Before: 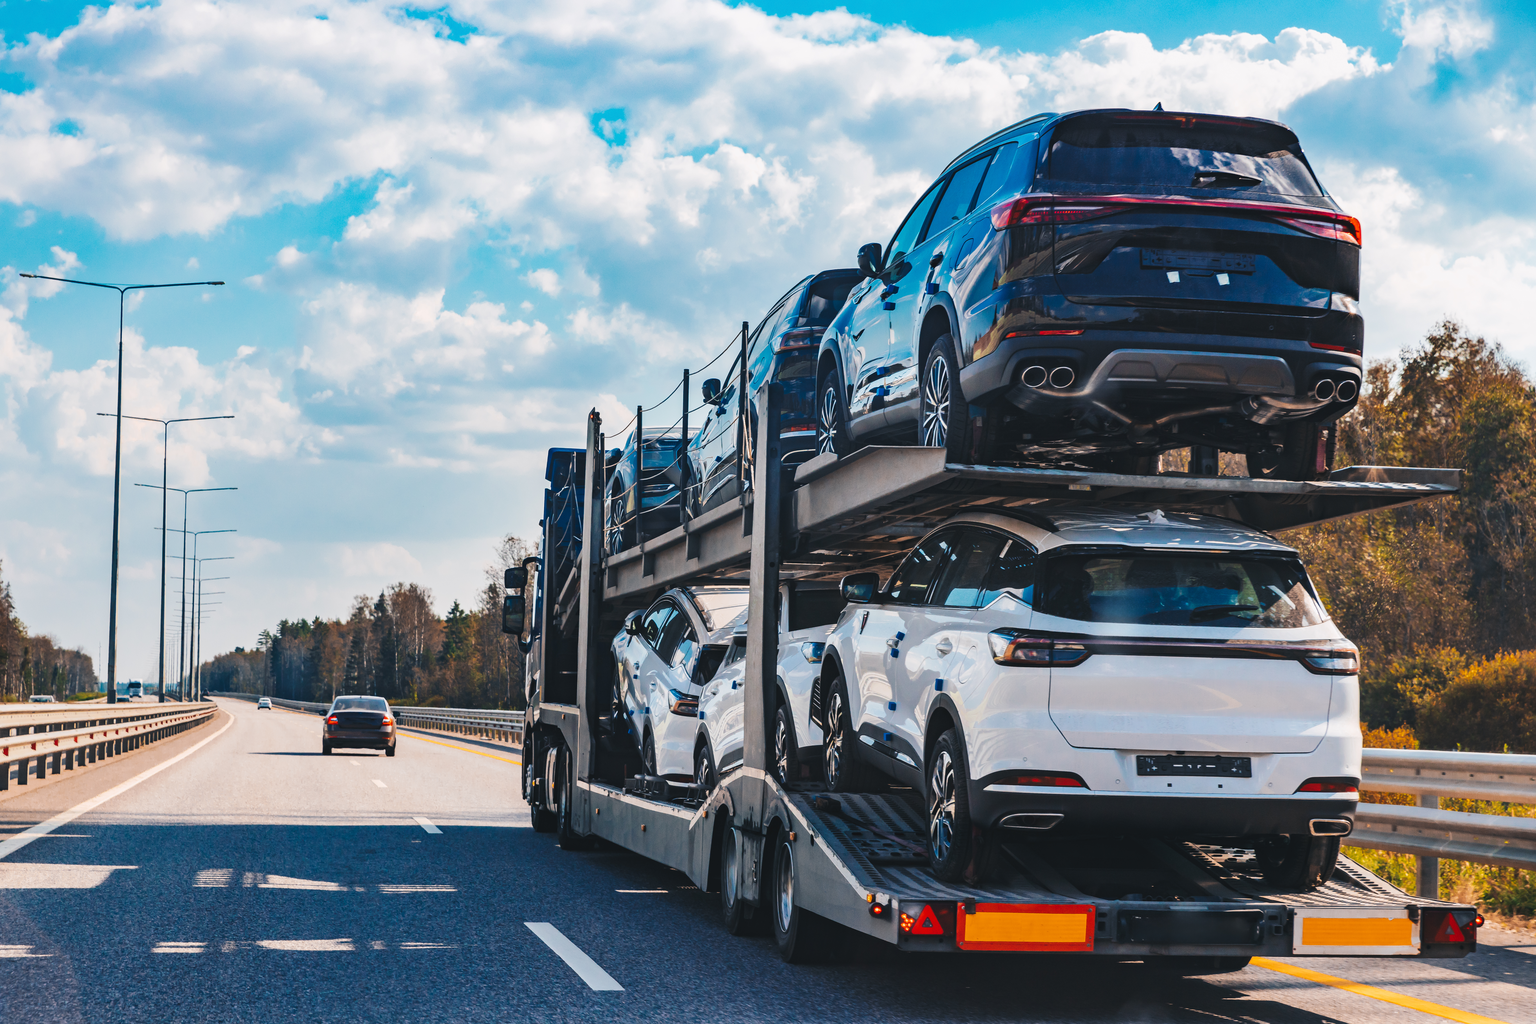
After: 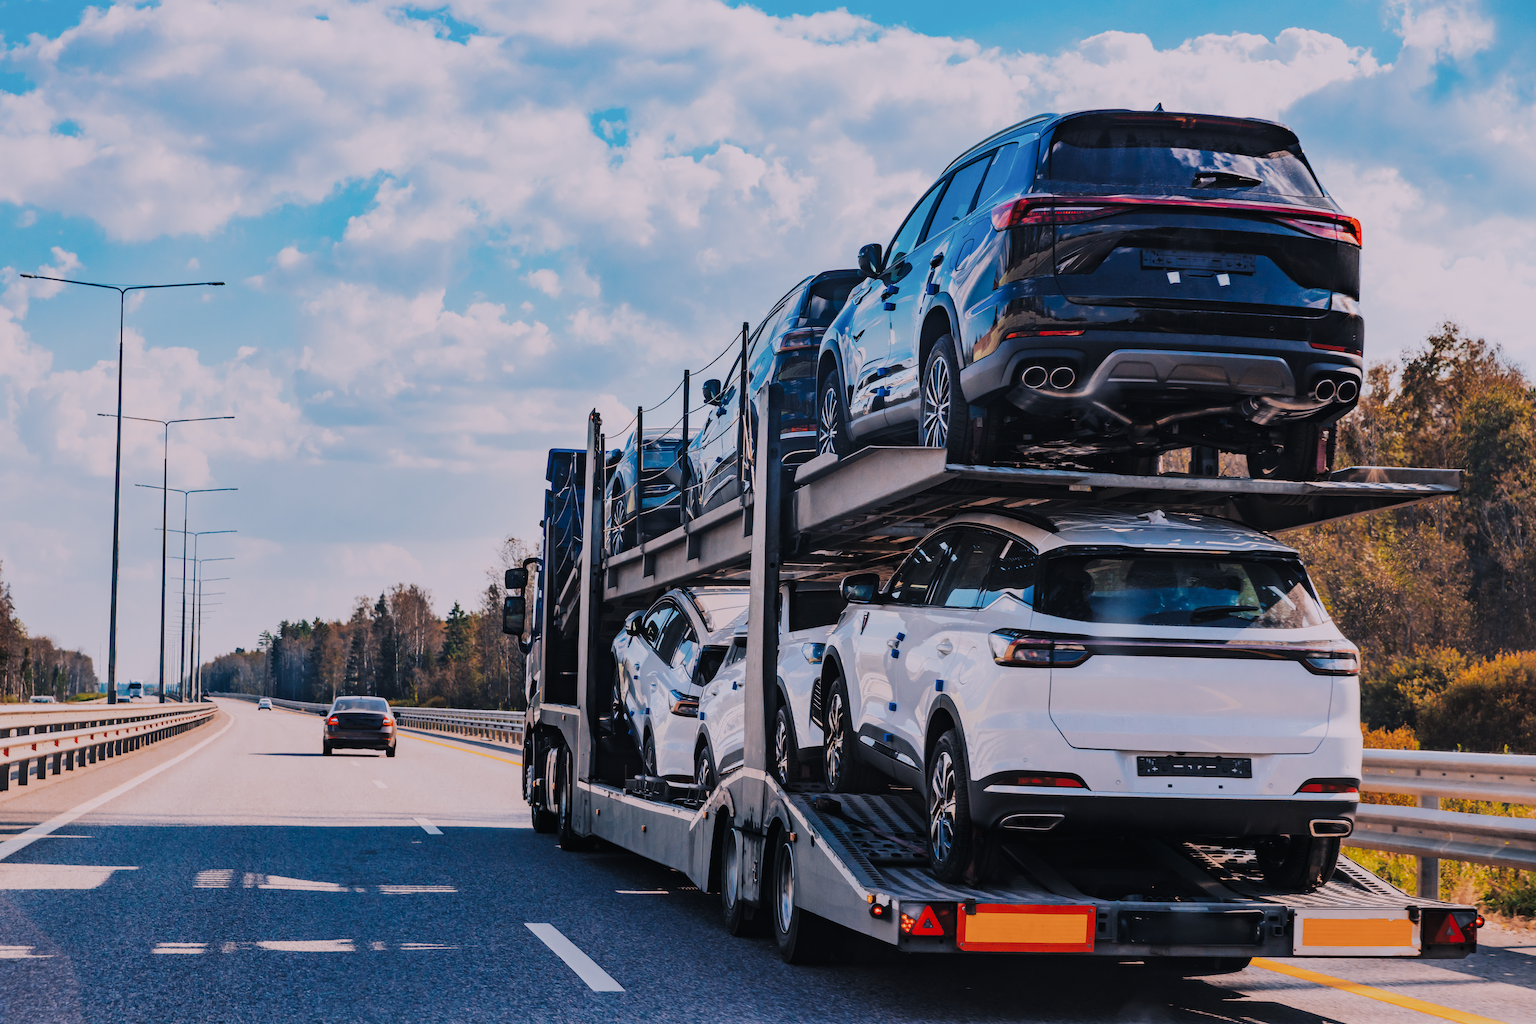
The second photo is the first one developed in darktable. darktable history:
white balance: red 1.05, blue 1.072
filmic rgb: black relative exposure -7.15 EV, white relative exposure 5.36 EV, hardness 3.02
